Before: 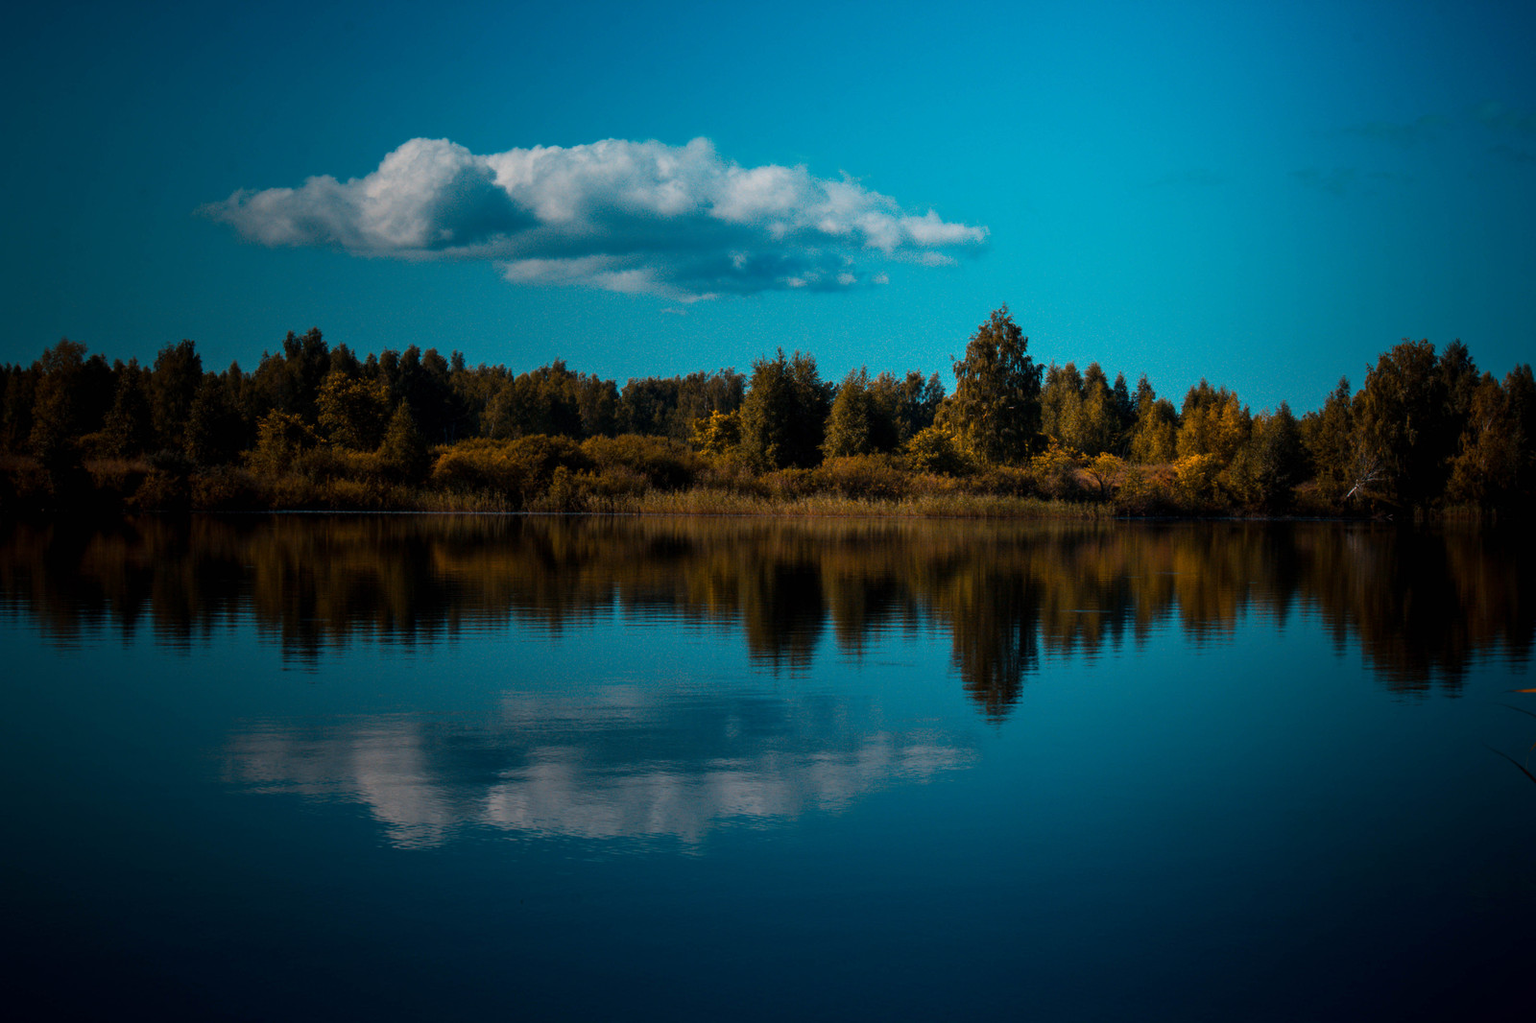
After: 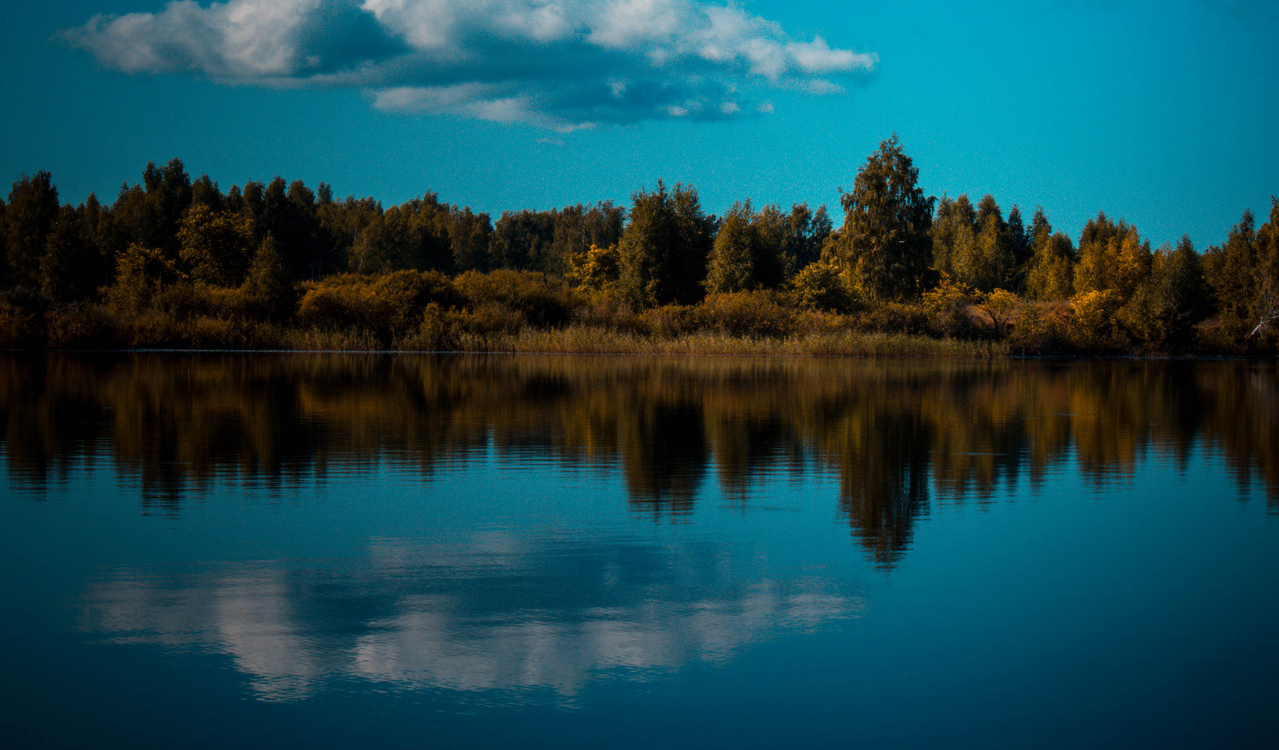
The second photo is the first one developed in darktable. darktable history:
crop: left 9.535%, top 17.227%, right 10.507%, bottom 12.374%
